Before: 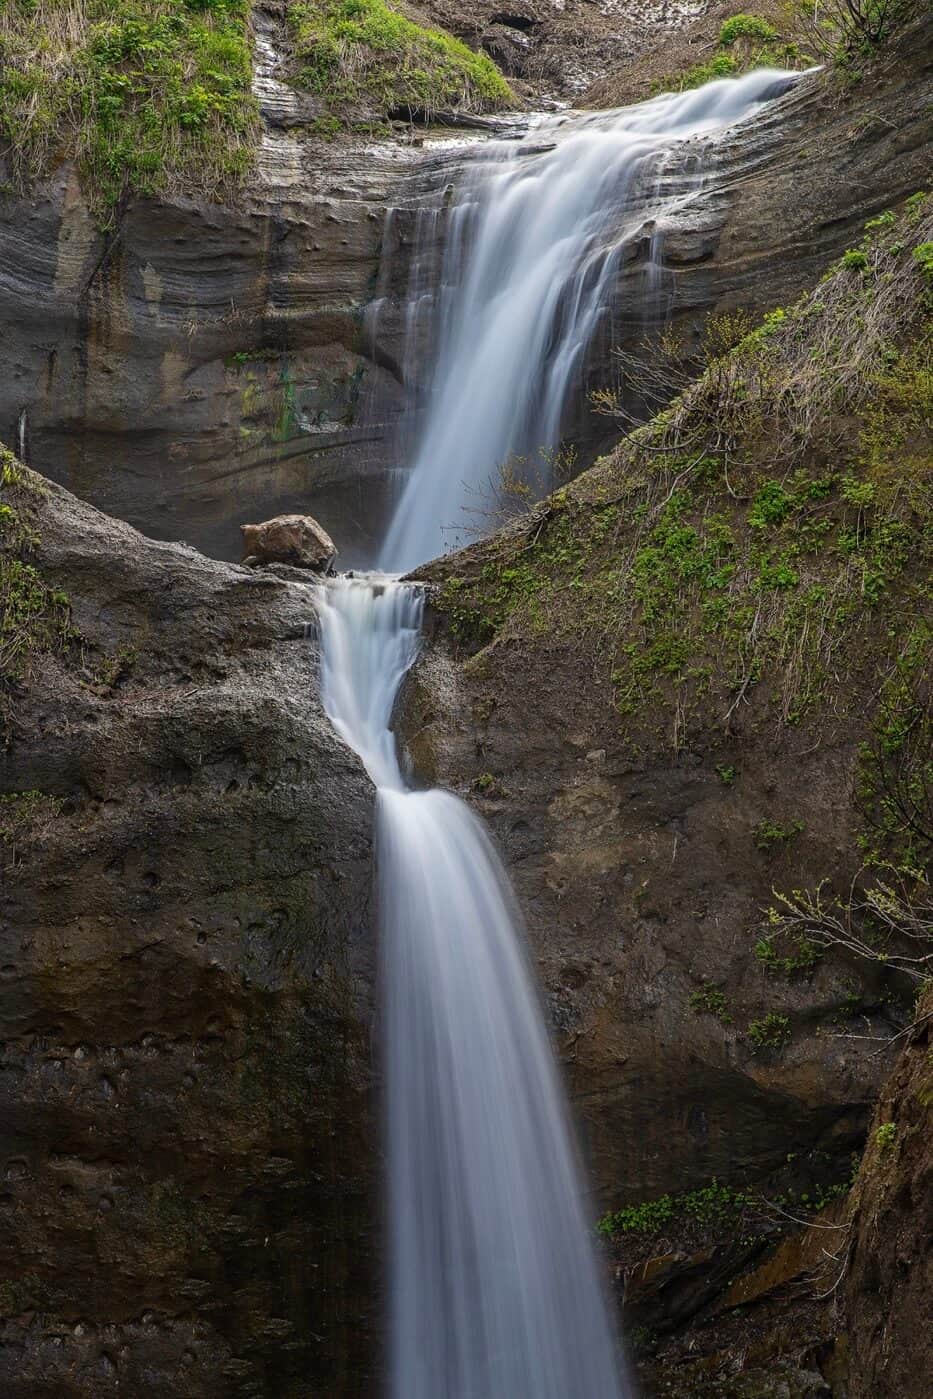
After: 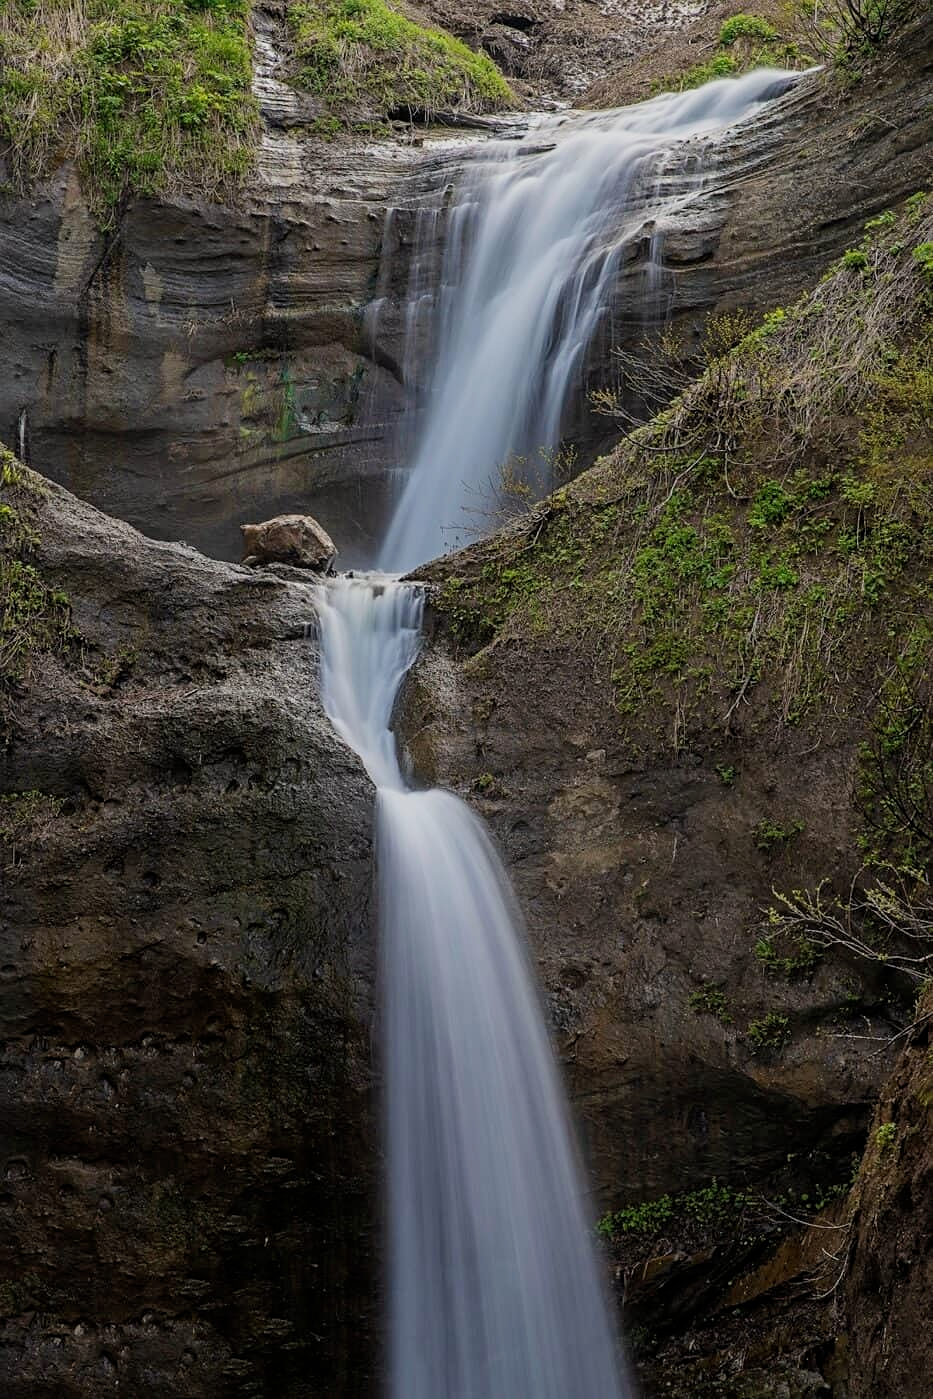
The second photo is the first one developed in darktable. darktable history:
sharpen: amount 0.216
filmic rgb: middle gray luminance 18.42%, black relative exposure -11.15 EV, white relative exposure 3.75 EV, threshold 2.94 EV, target black luminance 0%, hardness 5.83, latitude 56.55%, contrast 0.964, shadows ↔ highlights balance 49.4%, enable highlight reconstruction true
